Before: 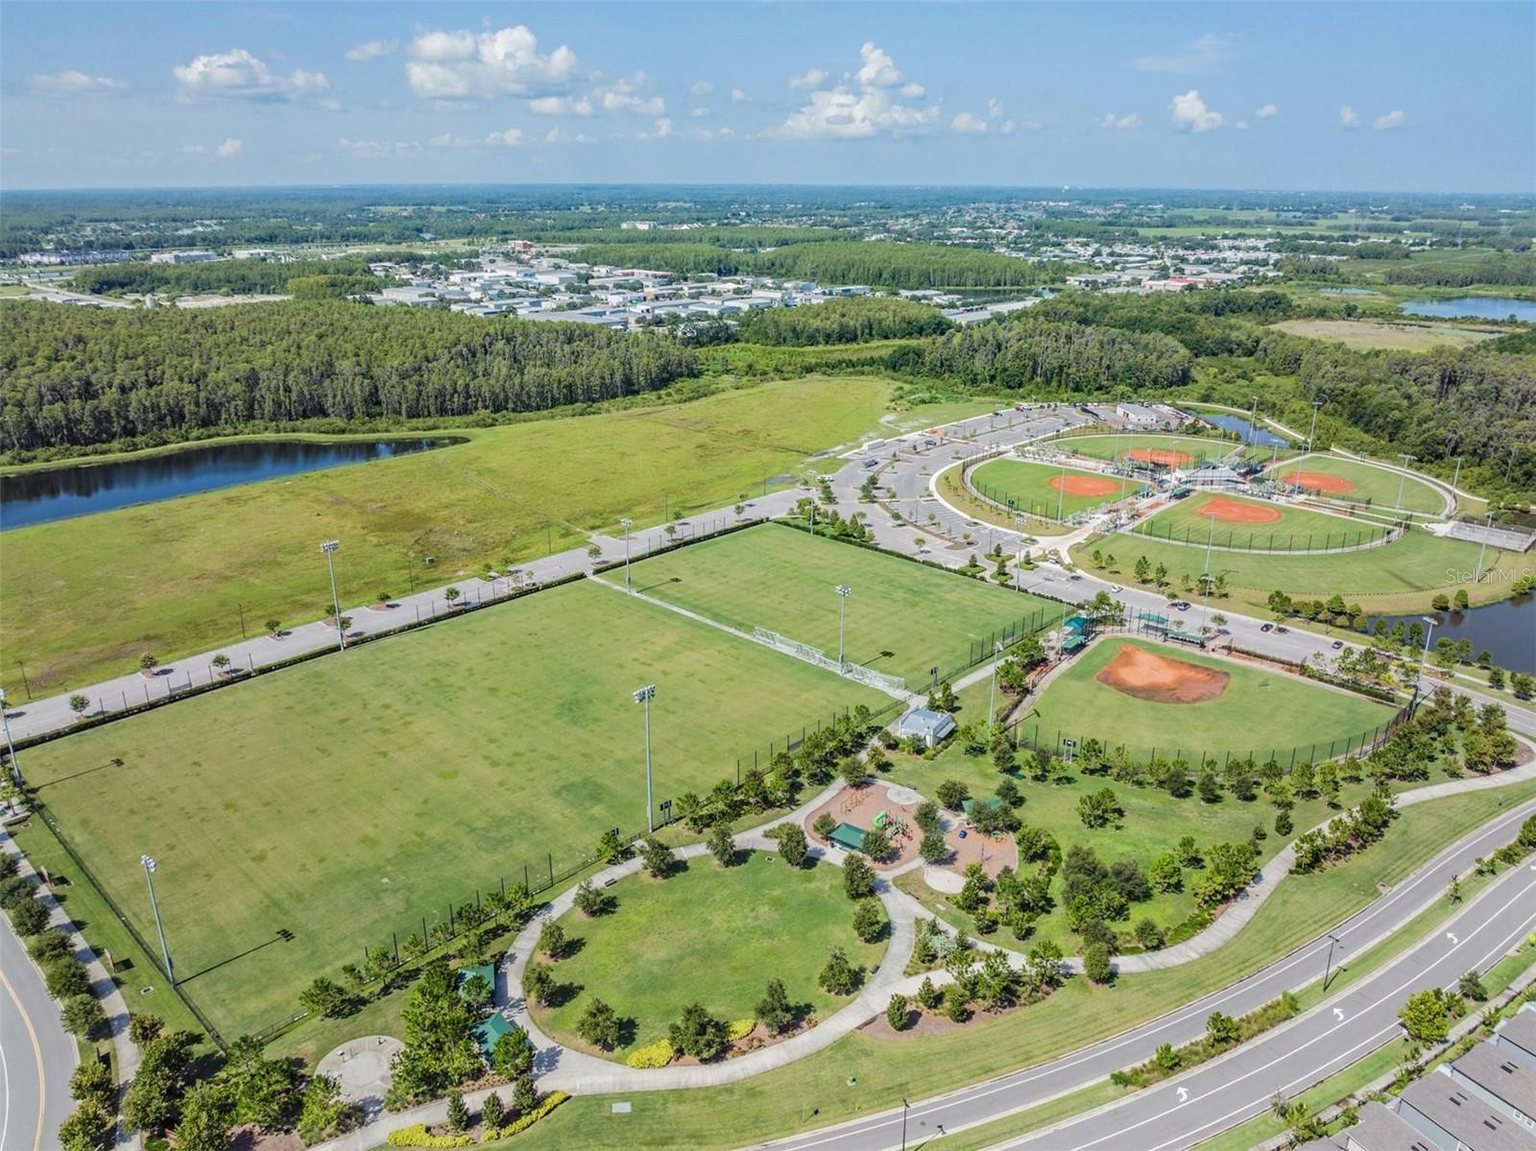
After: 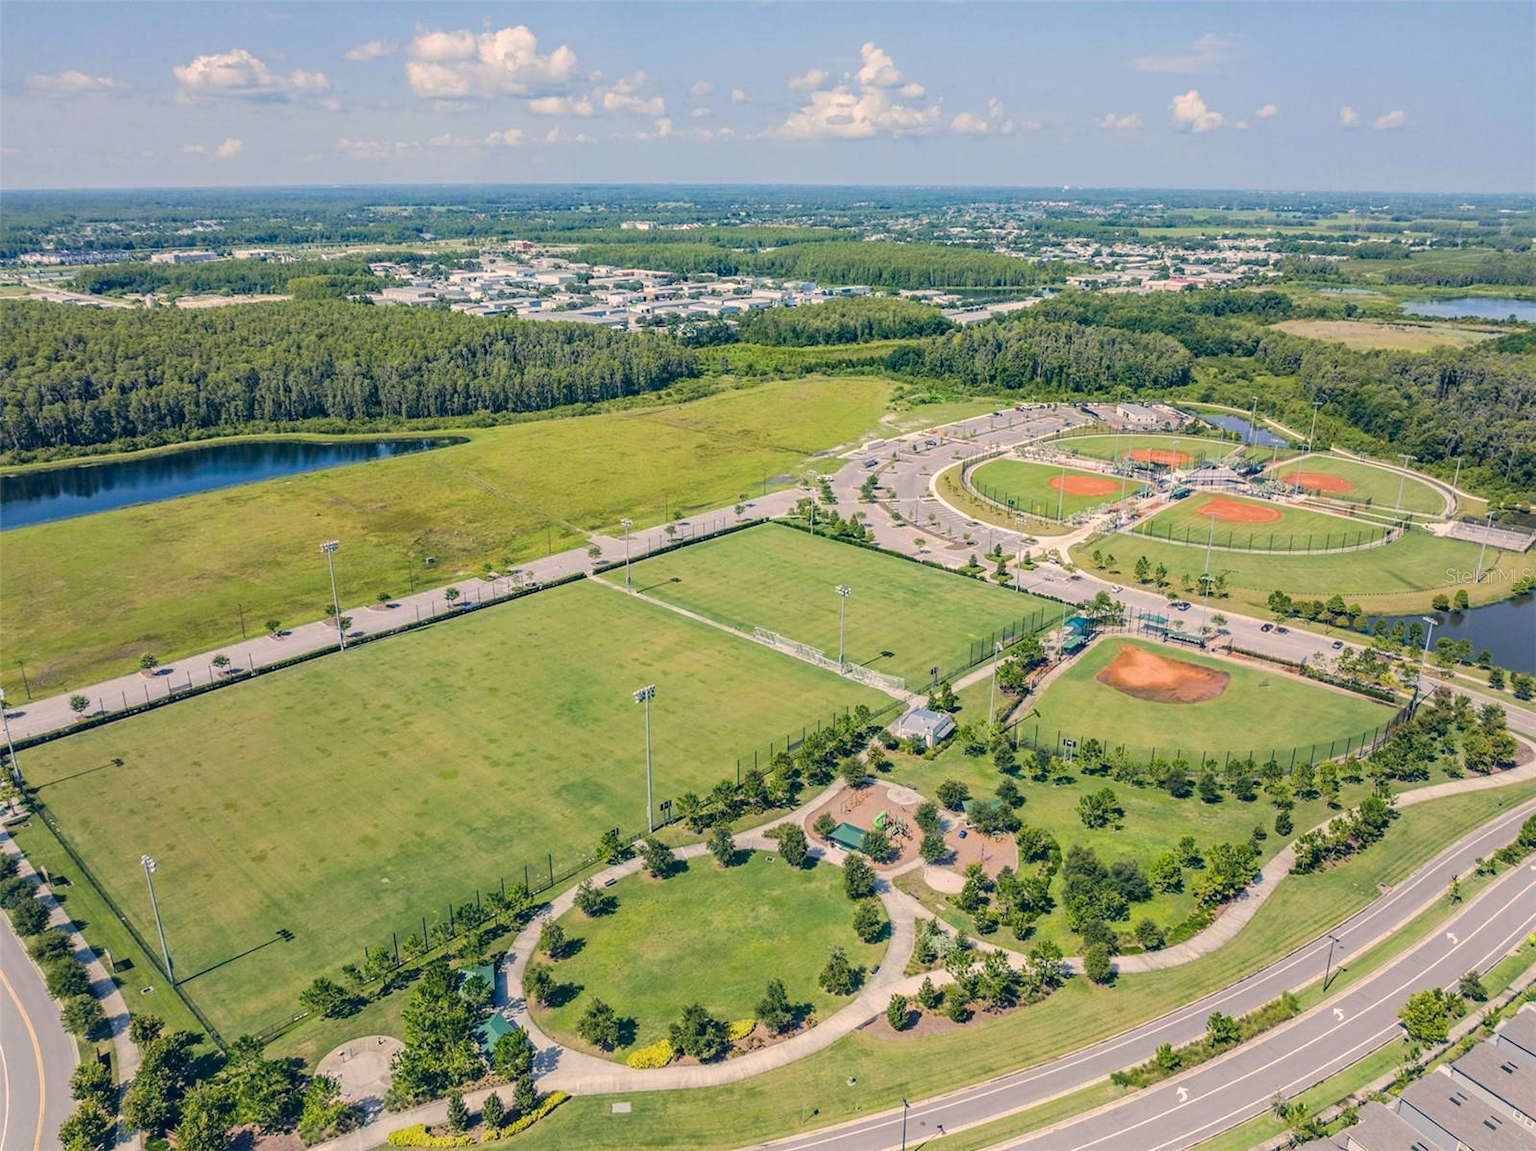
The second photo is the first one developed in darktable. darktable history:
color correction: highlights a* 10.31, highlights b* 14.72, shadows a* -9.99, shadows b* -15.07
